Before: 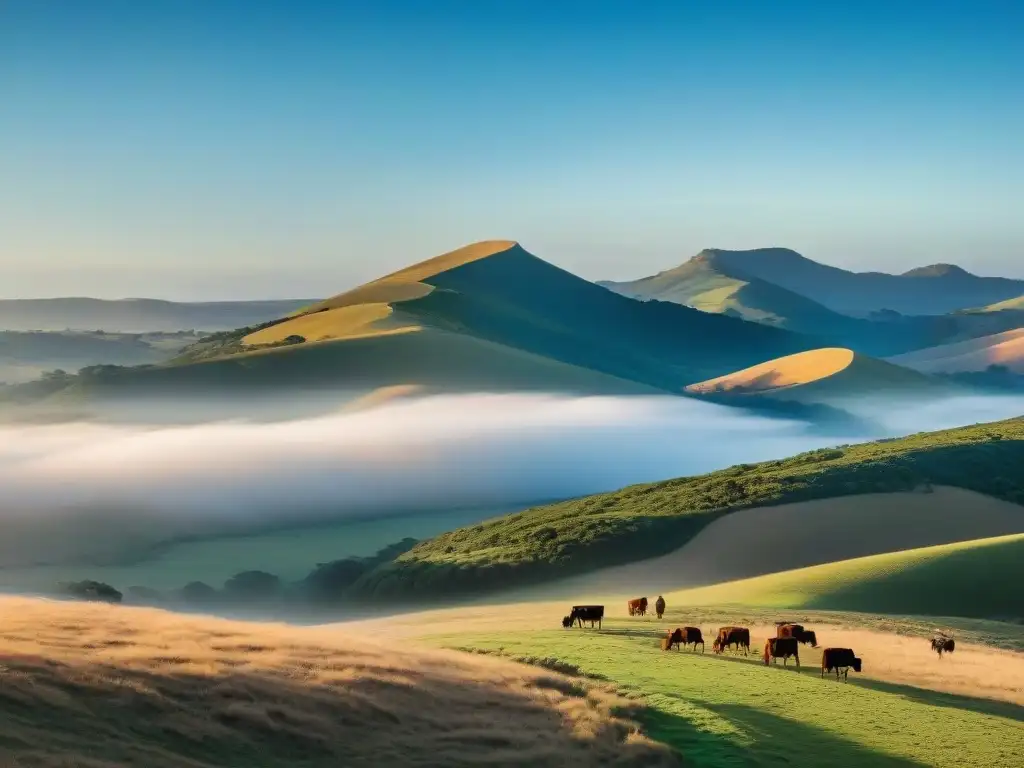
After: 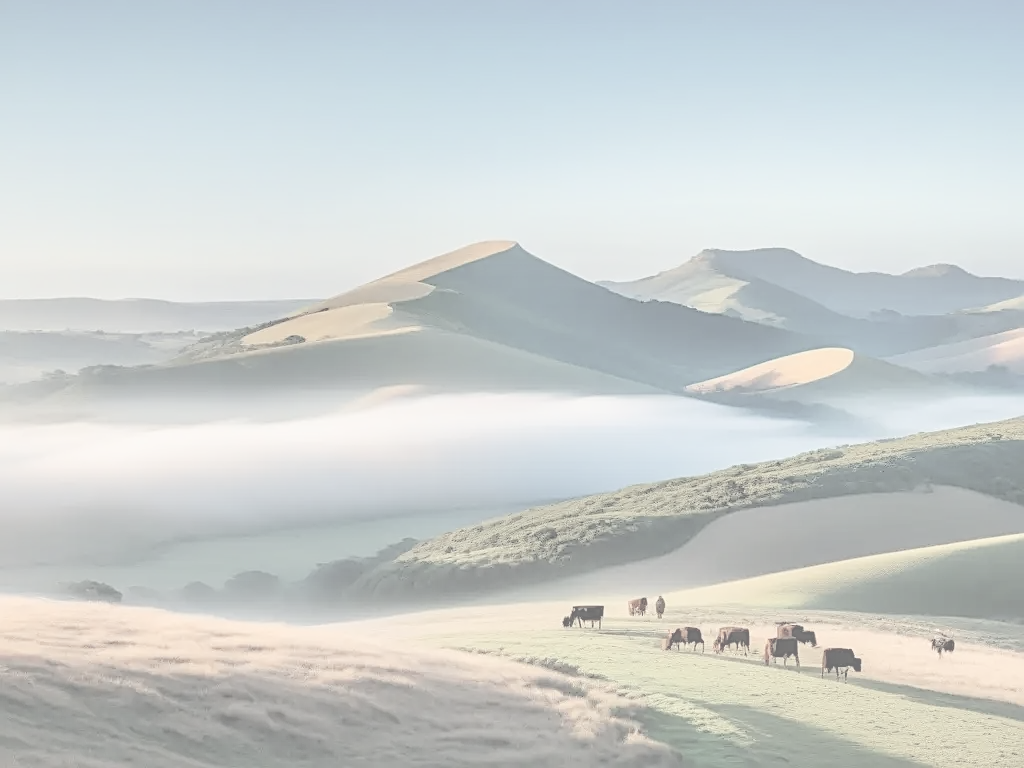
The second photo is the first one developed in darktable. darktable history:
contrast brightness saturation: contrast -0.318, brightness 0.742, saturation -0.77
tone curve: curves: ch0 [(0, 0) (0.003, 0.003) (0.011, 0.005) (0.025, 0.008) (0.044, 0.012) (0.069, 0.02) (0.1, 0.031) (0.136, 0.047) (0.177, 0.088) (0.224, 0.141) (0.277, 0.222) (0.335, 0.32) (0.399, 0.425) (0.468, 0.524) (0.543, 0.623) (0.623, 0.716) (0.709, 0.796) (0.801, 0.88) (0.898, 0.959) (1, 1)], color space Lab, linked channels, preserve colors none
sharpen: on, module defaults
shadows and highlights: shadows 37.23, highlights -27.87, soften with gaussian
local contrast: highlights 101%, shadows 99%, detail 120%, midtone range 0.2
